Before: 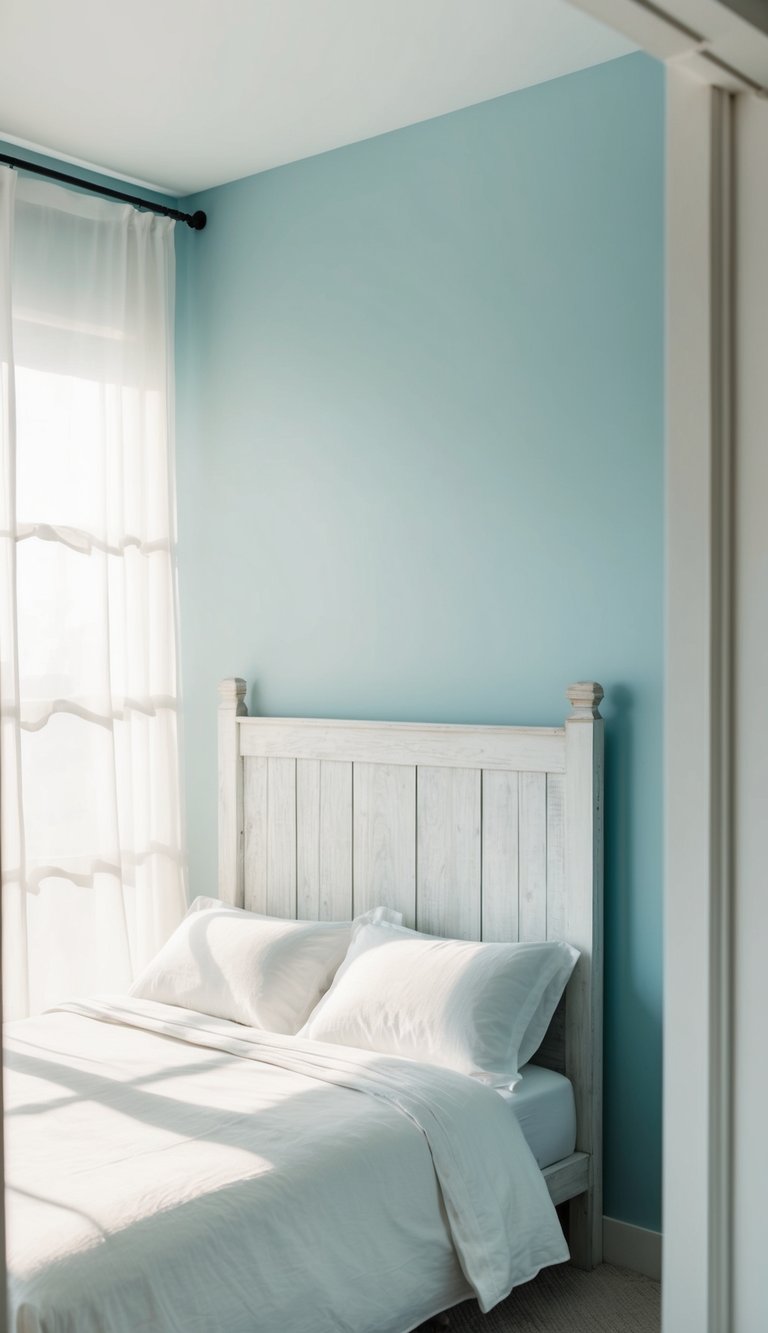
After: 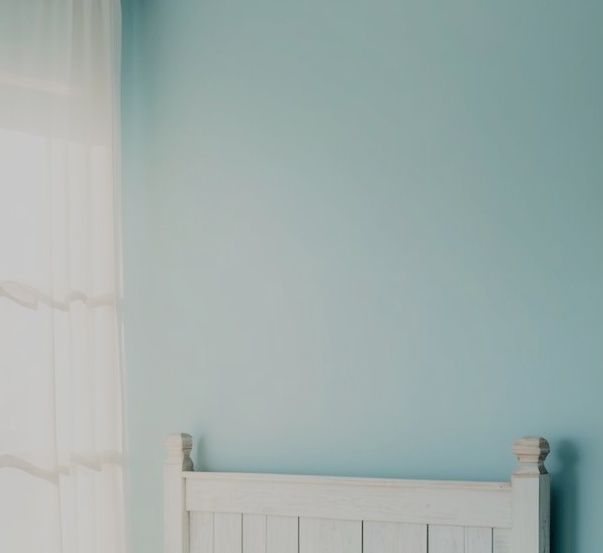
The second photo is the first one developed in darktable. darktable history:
crop: left 7.036%, top 18.398%, right 14.379%, bottom 40.043%
filmic rgb: black relative exposure -6.15 EV, white relative exposure 6.96 EV, hardness 2.23, color science v6 (2022)
